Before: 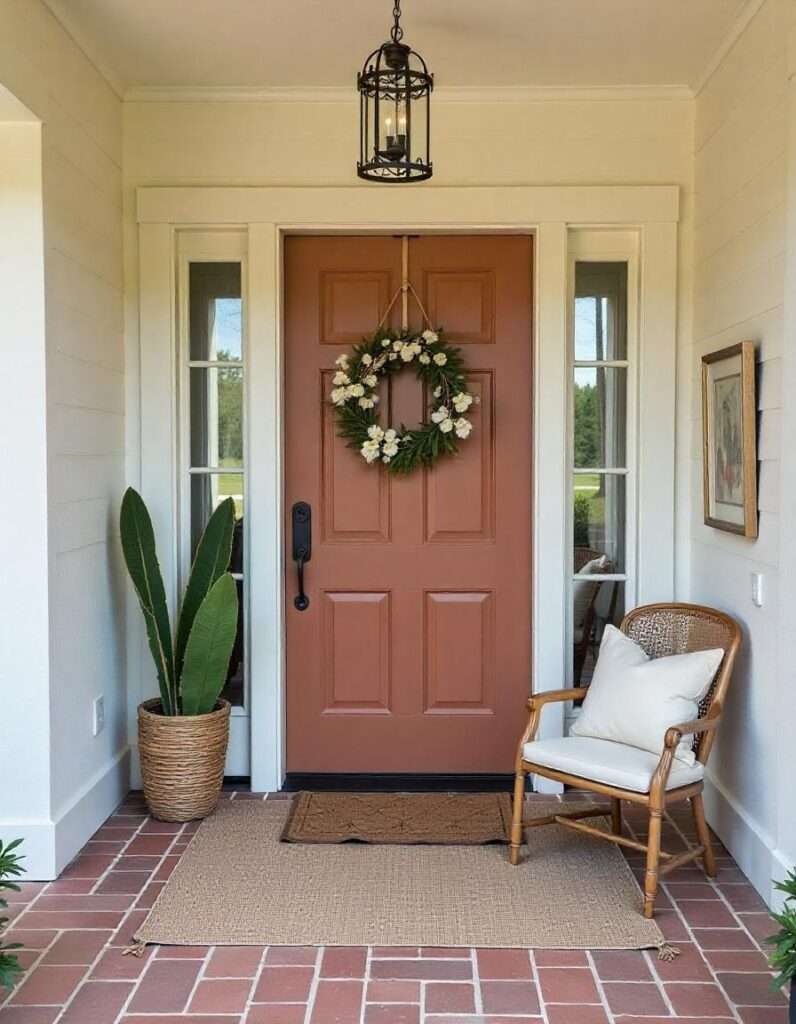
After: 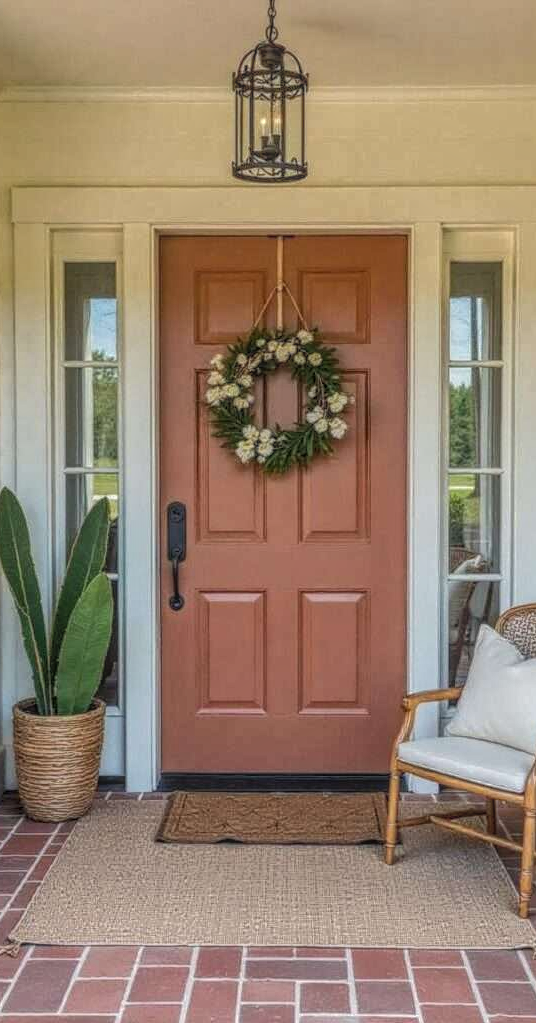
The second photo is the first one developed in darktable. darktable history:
crop and rotate: left 15.743%, right 16.871%
local contrast: highlights 20%, shadows 27%, detail 201%, midtone range 0.2
